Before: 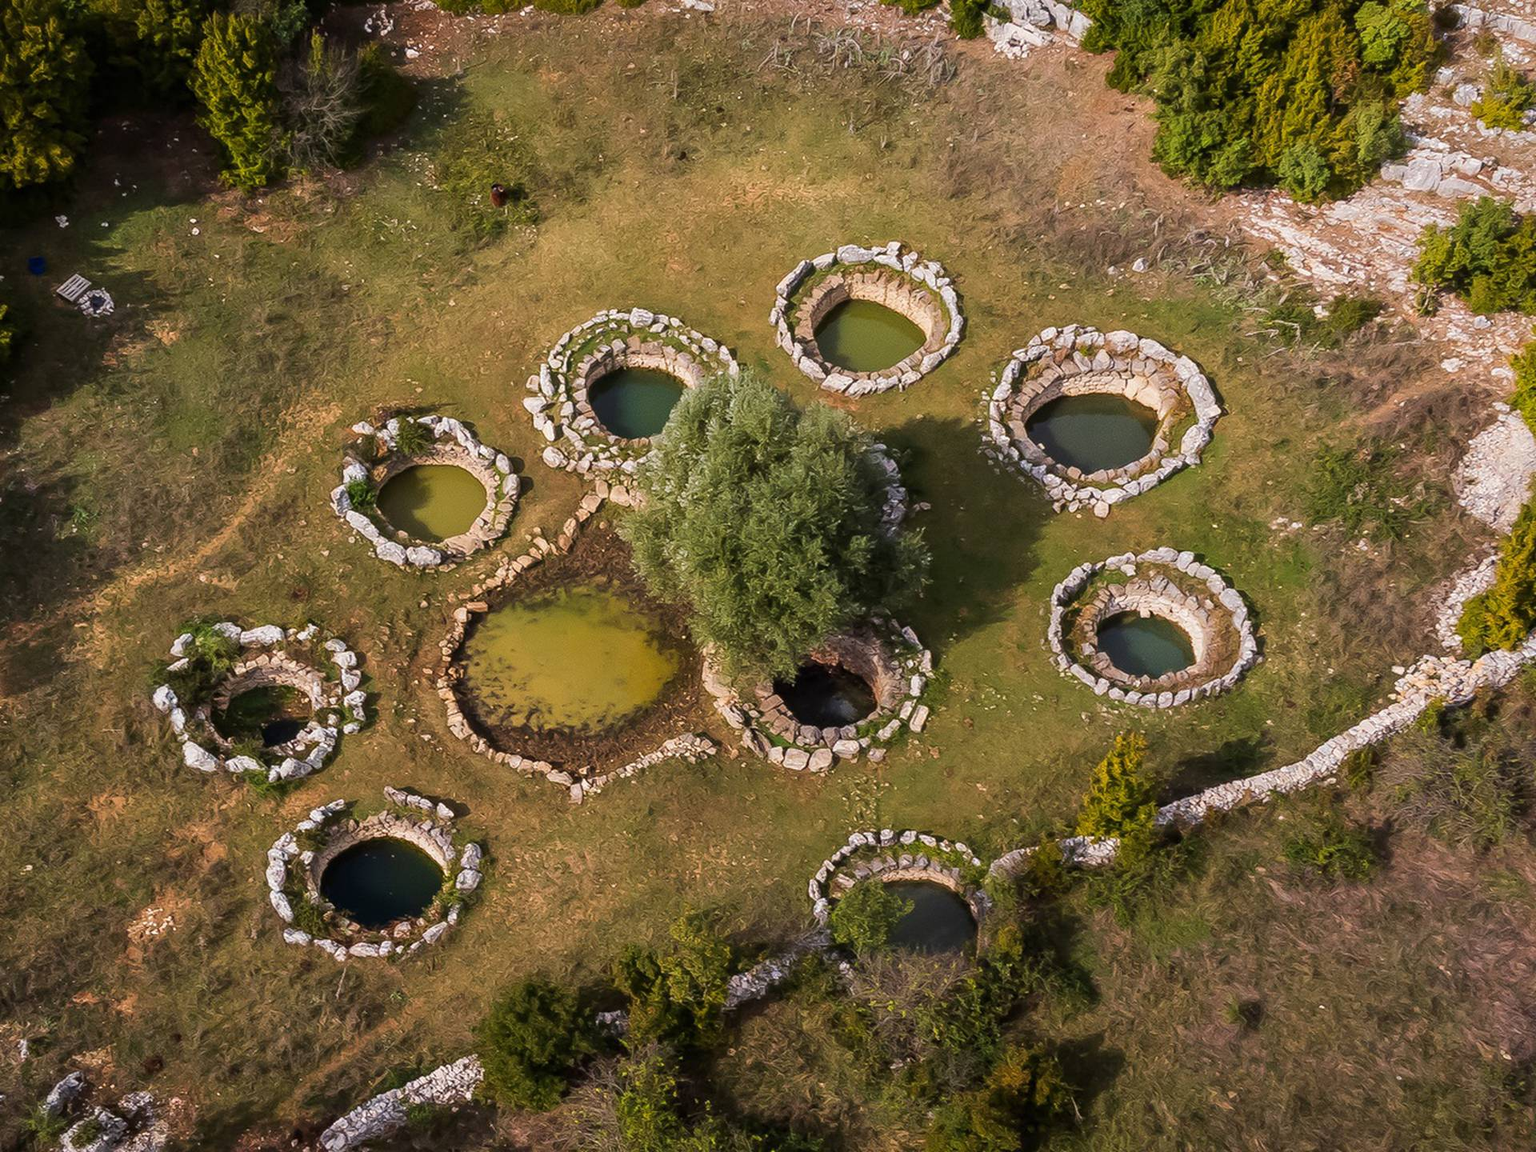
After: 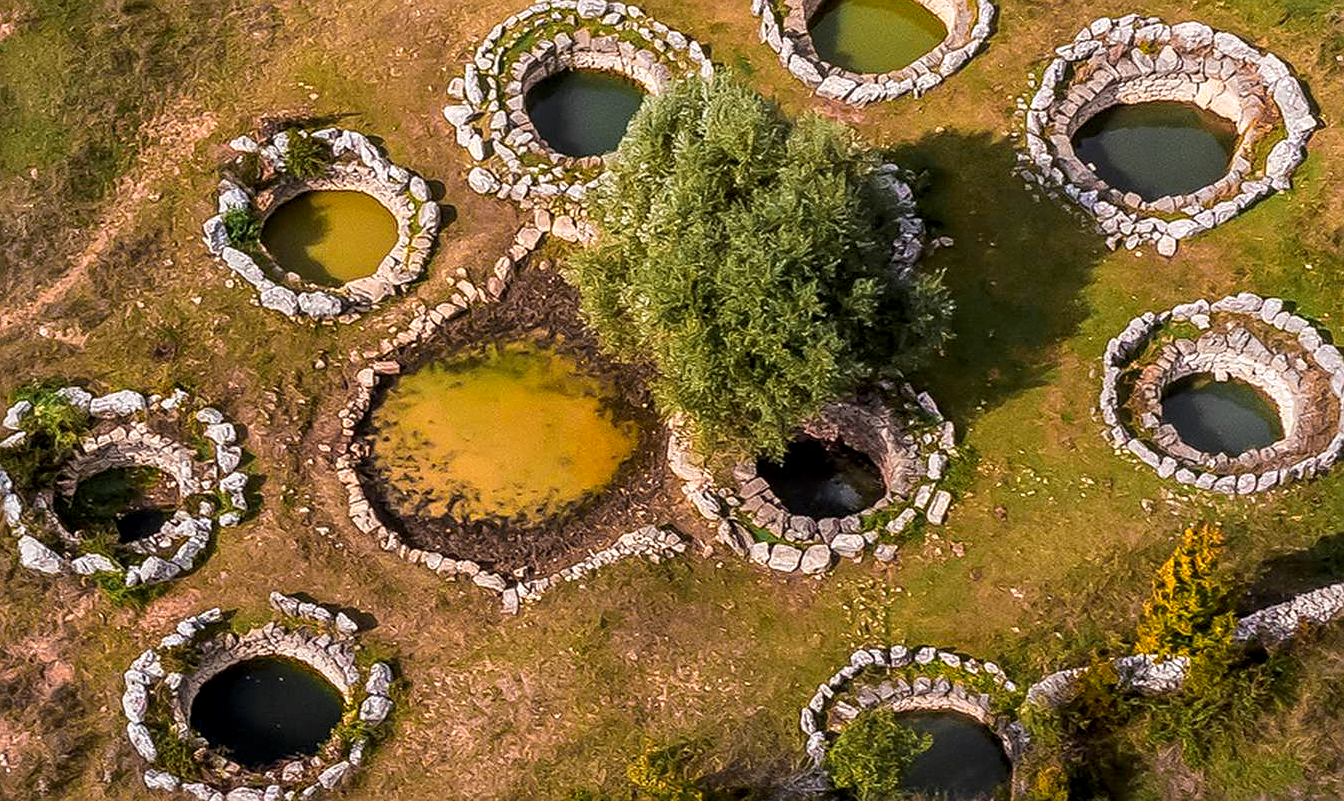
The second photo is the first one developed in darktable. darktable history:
crop: left 10.959%, top 27.221%, right 18.321%, bottom 17.107%
sharpen: on, module defaults
color zones: curves: ch0 [(0.257, 0.558) (0.75, 0.565)]; ch1 [(0.004, 0.857) (0.14, 0.416) (0.257, 0.695) (0.442, 0.032) (0.736, 0.266) (0.891, 0.741)]; ch2 [(0, 0.623) (0.112, 0.436) (0.271, 0.474) (0.516, 0.64) (0.743, 0.286)]
local contrast: highlights 36%, detail 135%
